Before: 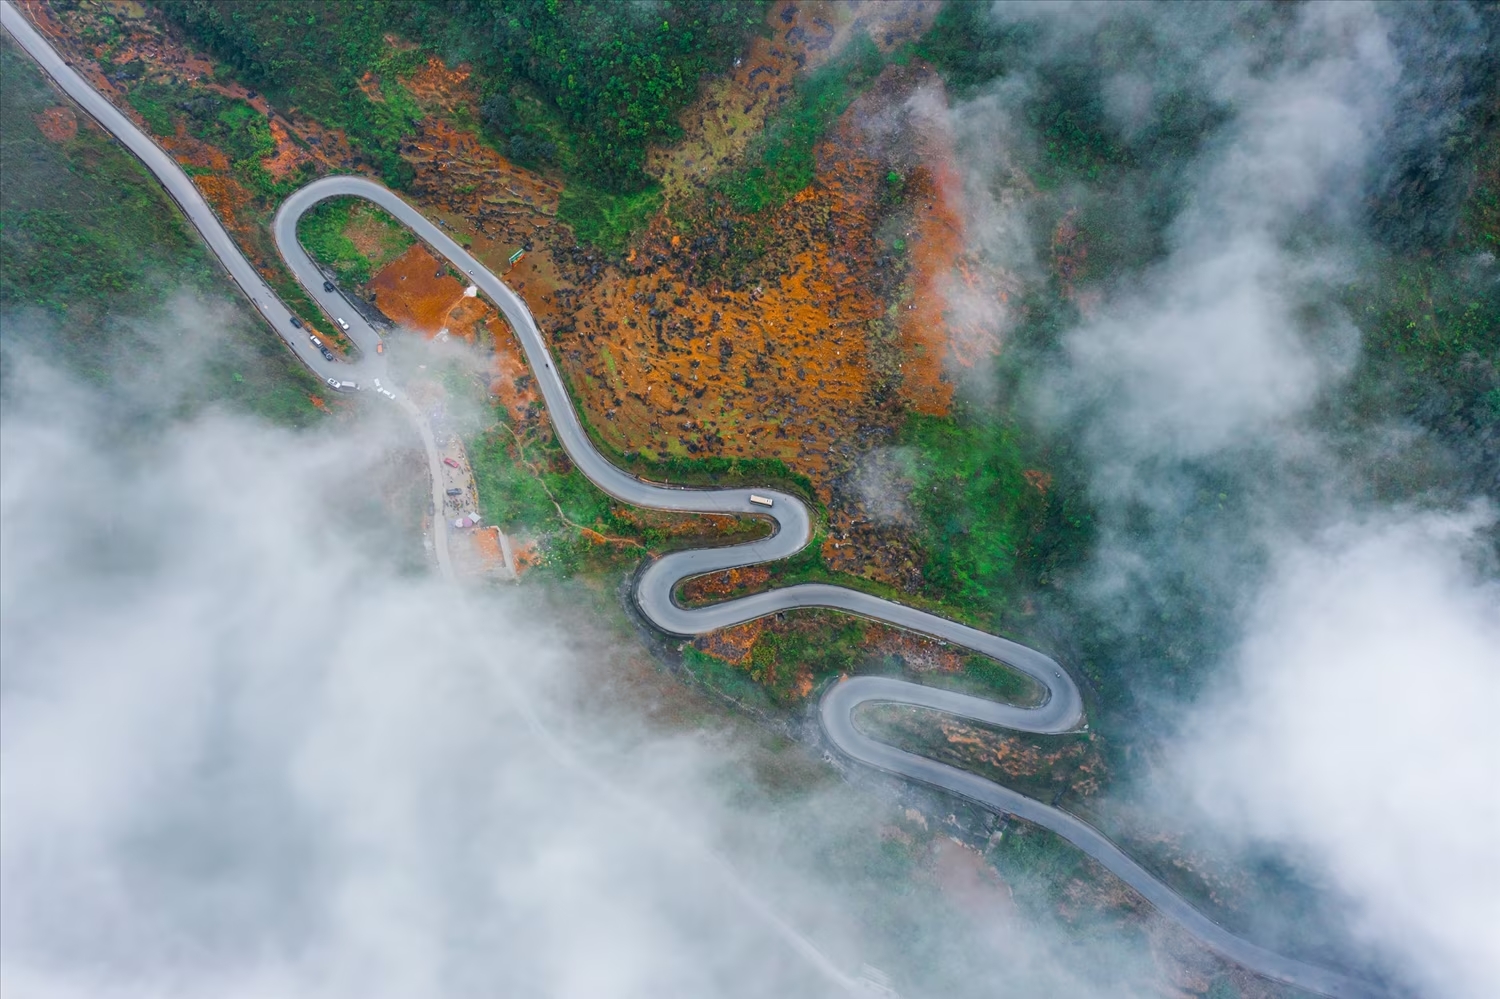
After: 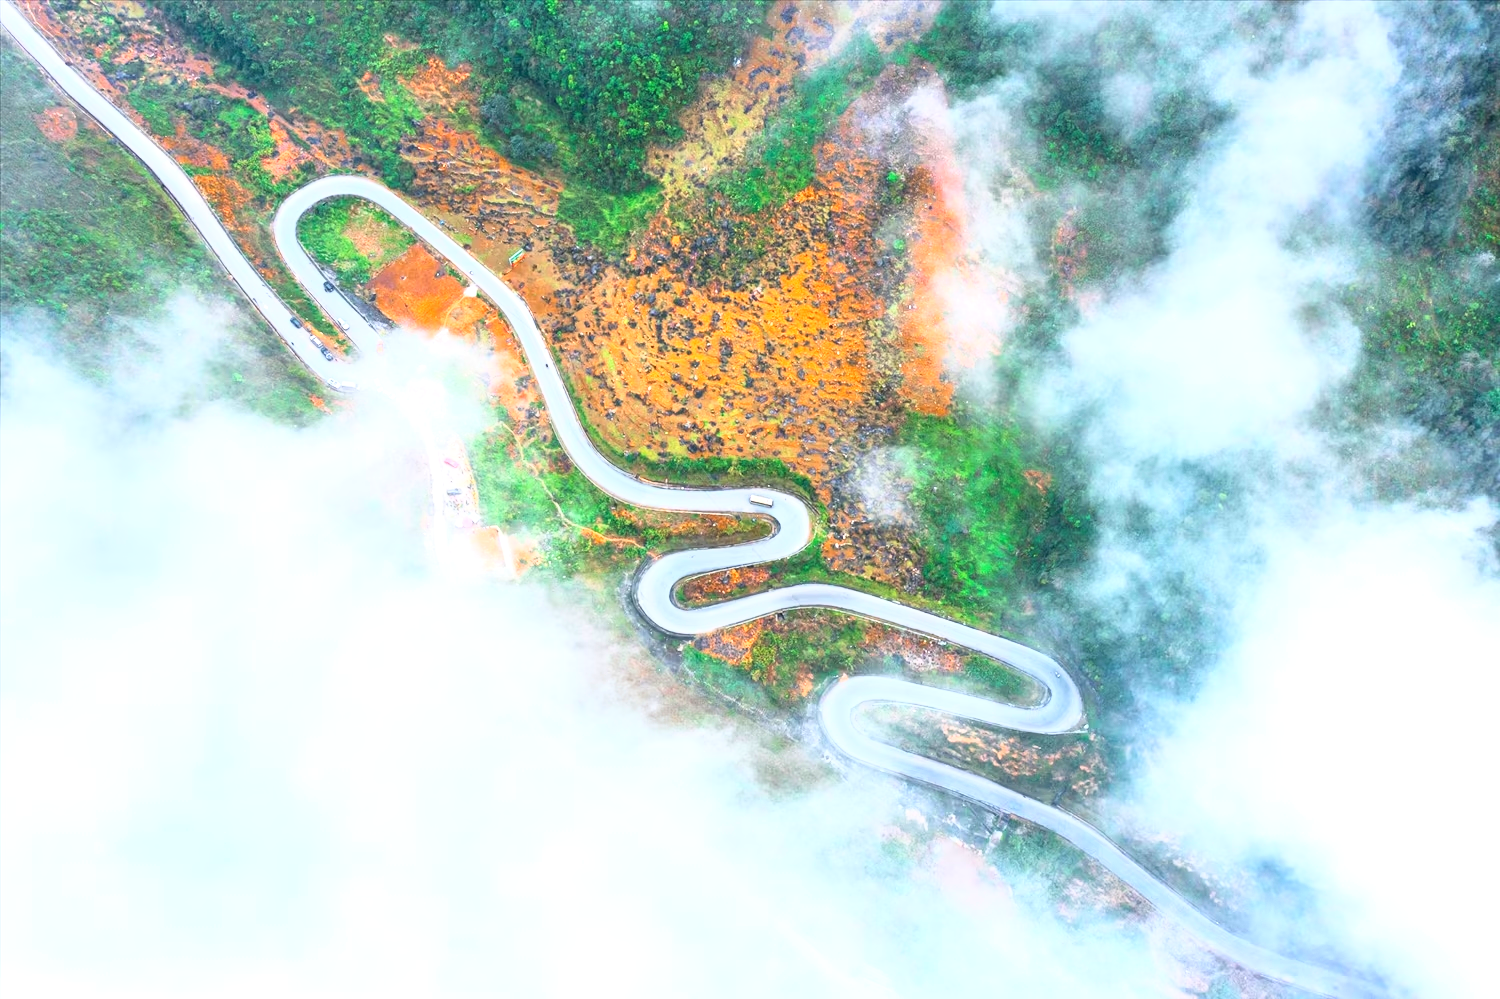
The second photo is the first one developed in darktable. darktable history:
base curve: curves: ch0 [(0, 0) (0.557, 0.834) (1, 1)]
exposure: black level correction 0, exposure 1.1 EV, compensate exposure bias true, compensate highlight preservation false
